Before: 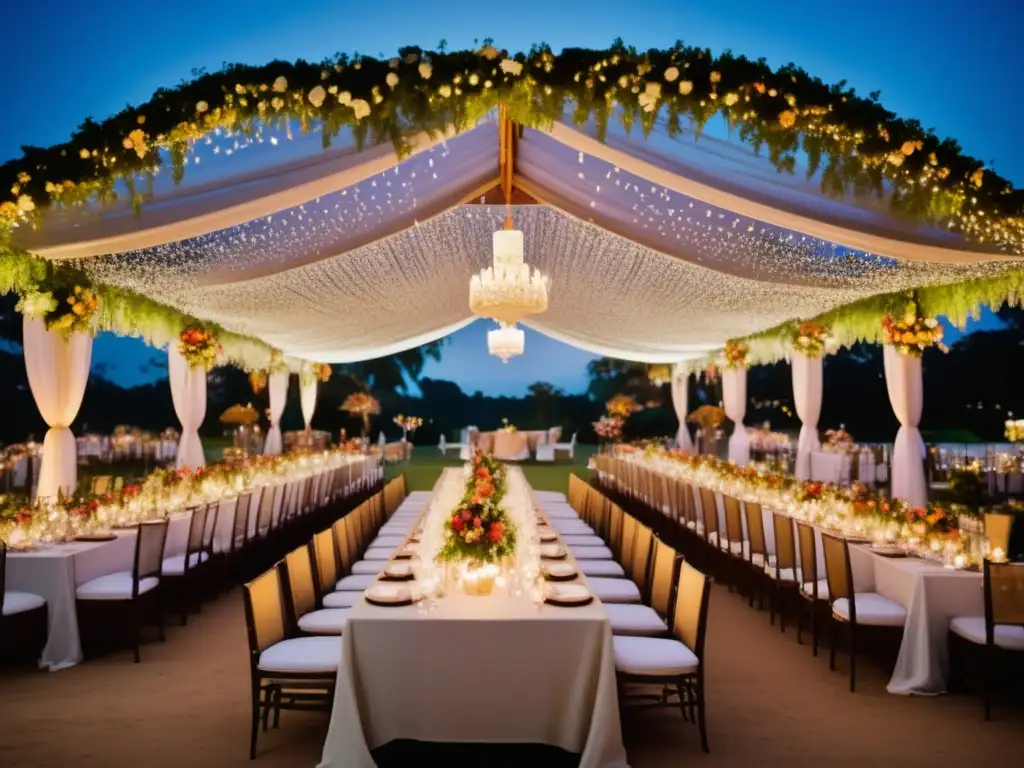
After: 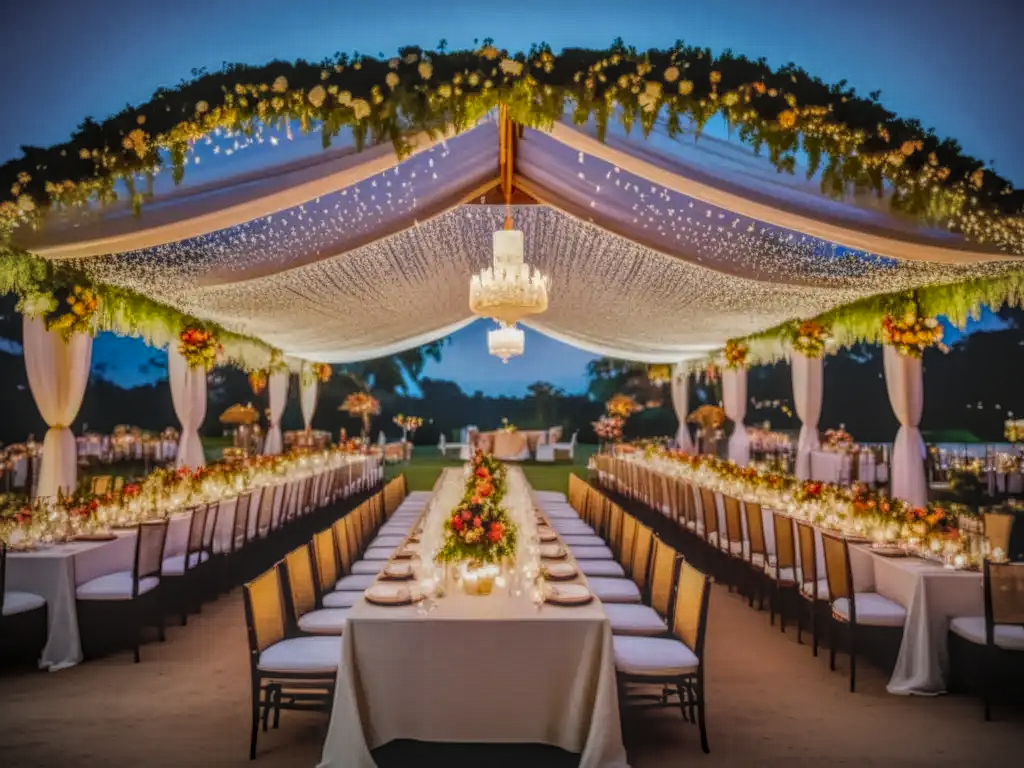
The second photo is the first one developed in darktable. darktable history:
tone equalizer: on, module defaults
vignetting: fall-off start 87%, automatic ratio true
local contrast: highlights 20%, shadows 30%, detail 200%, midtone range 0.2
